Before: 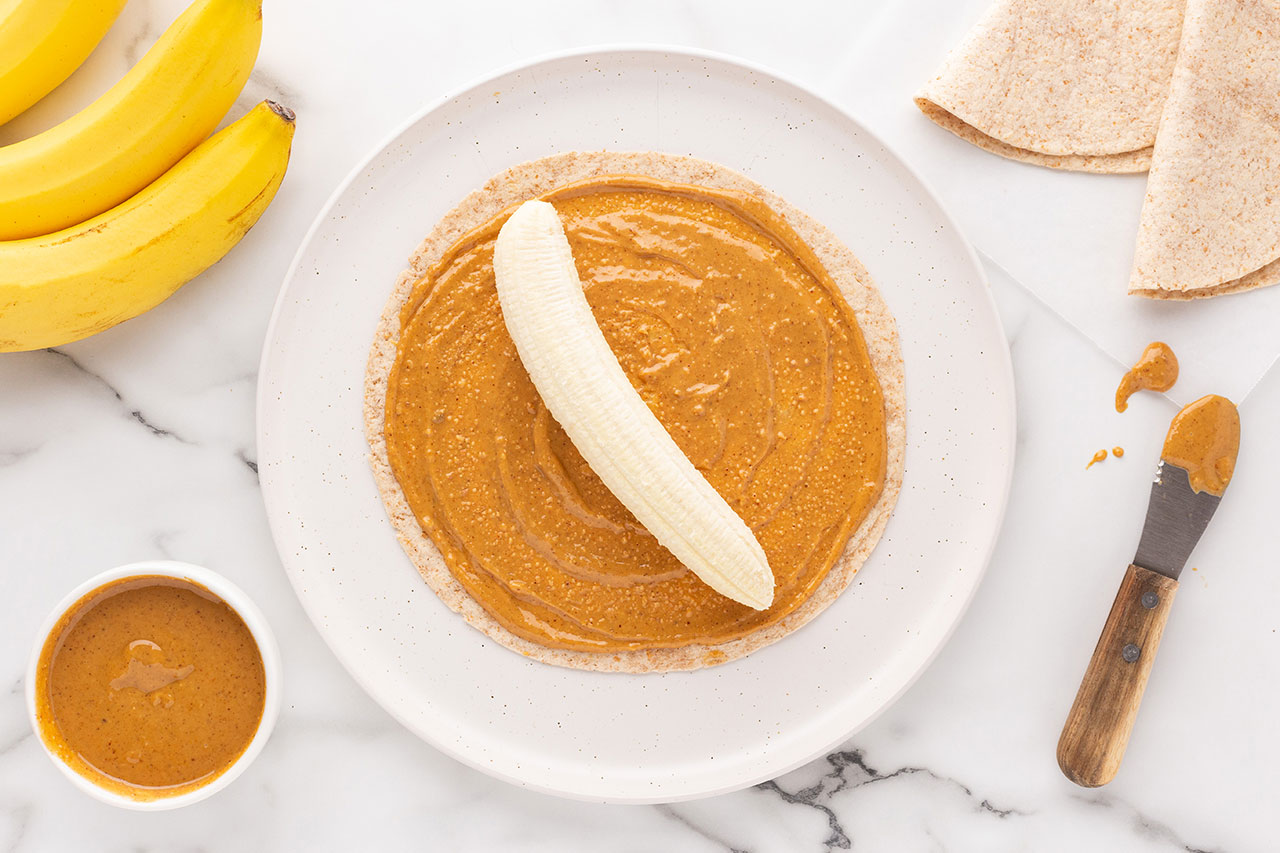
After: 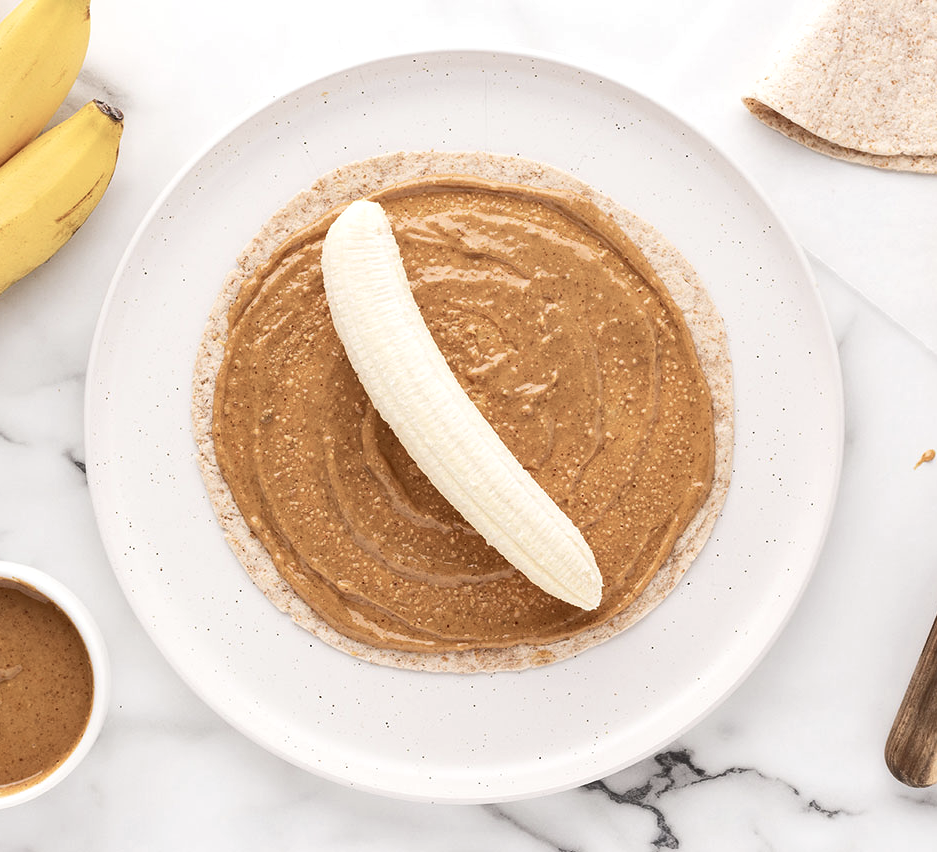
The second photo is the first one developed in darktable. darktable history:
color balance rgb: perceptual saturation grading › highlights -31.88%, perceptual saturation grading › mid-tones 5.8%, perceptual saturation grading › shadows 18.12%, perceptual brilliance grading › highlights 3.62%, perceptual brilliance grading › mid-tones -18.12%, perceptual brilliance grading › shadows -41.3%
crop: left 13.443%, right 13.31%
